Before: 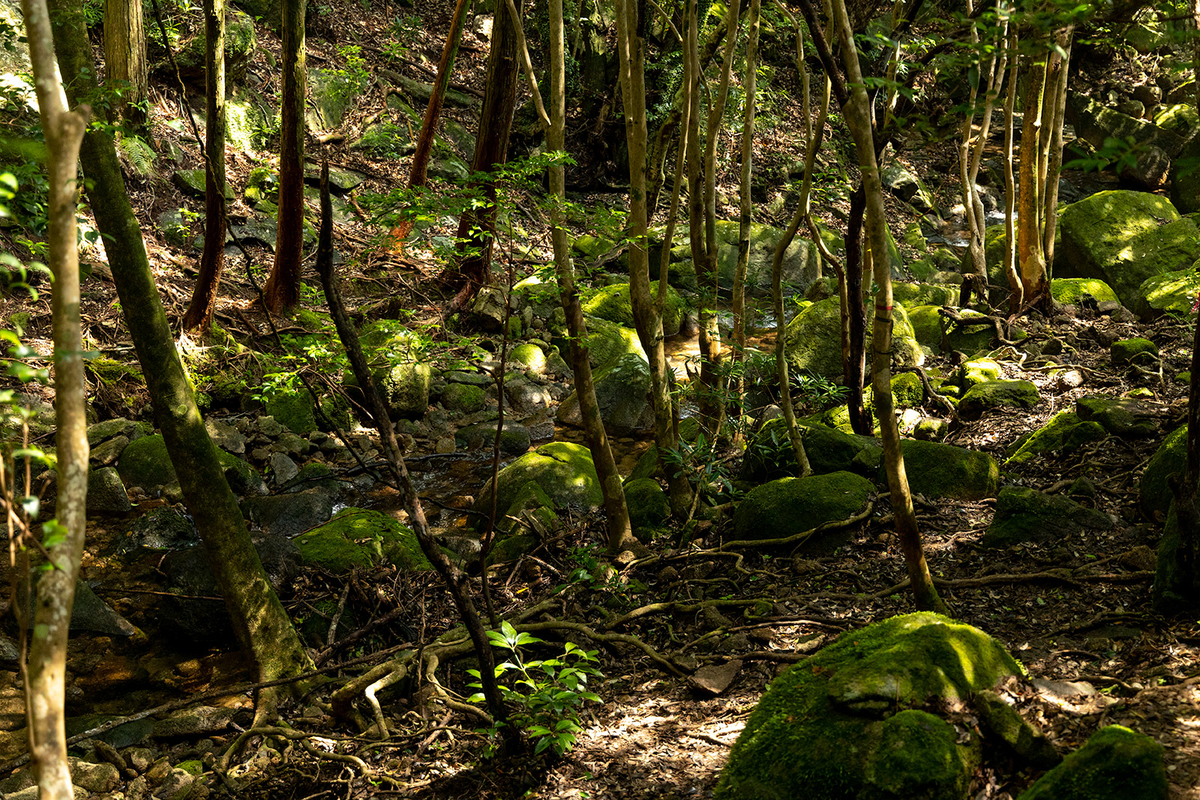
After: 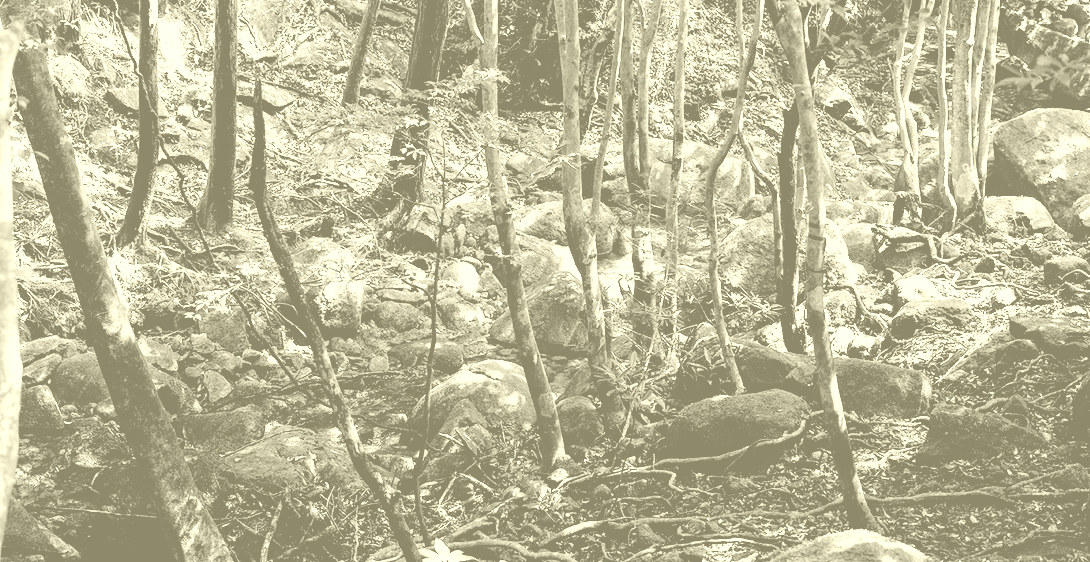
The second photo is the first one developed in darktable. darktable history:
colorize: hue 43.2°, saturation 40%, version 1
filmic rgb: black relative exposure -5 EV, hardness 2.88, contrast 1.3, highlights saturation mix -30%
crop: left 5.596%, top 10.314%, right 3.534%, bottom 19.395%
color contrast: green-magenta contrast 0.8, blue-yellow contrast 1.1, unbound 0
exposure: black level correction 0.001, exposure 1.735 EV, compensate highlight preservation false
